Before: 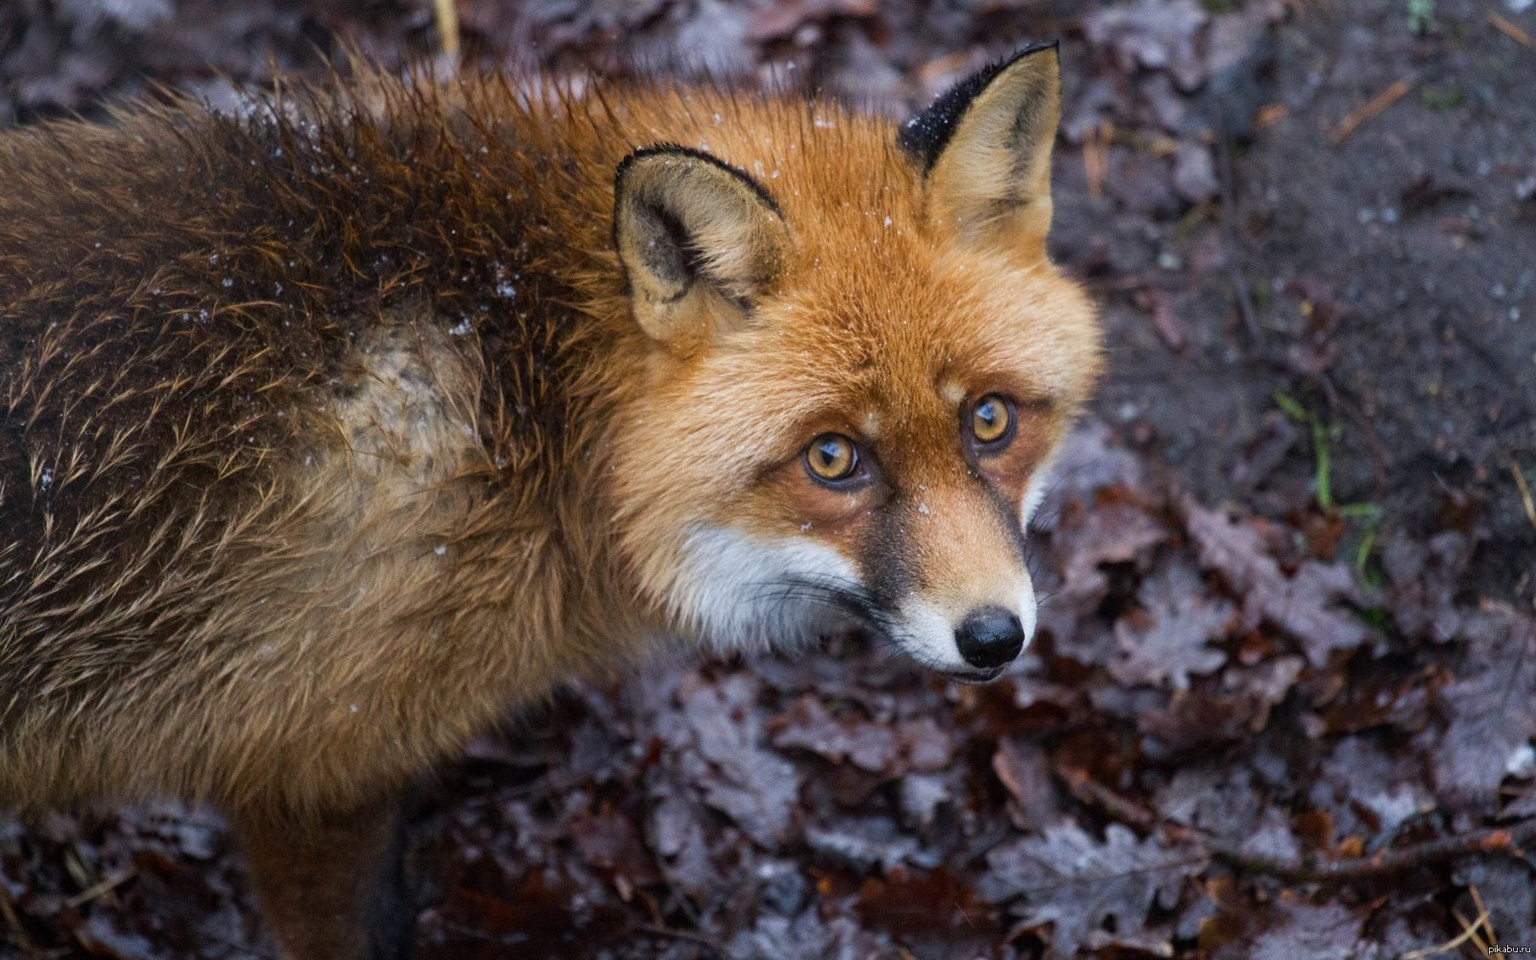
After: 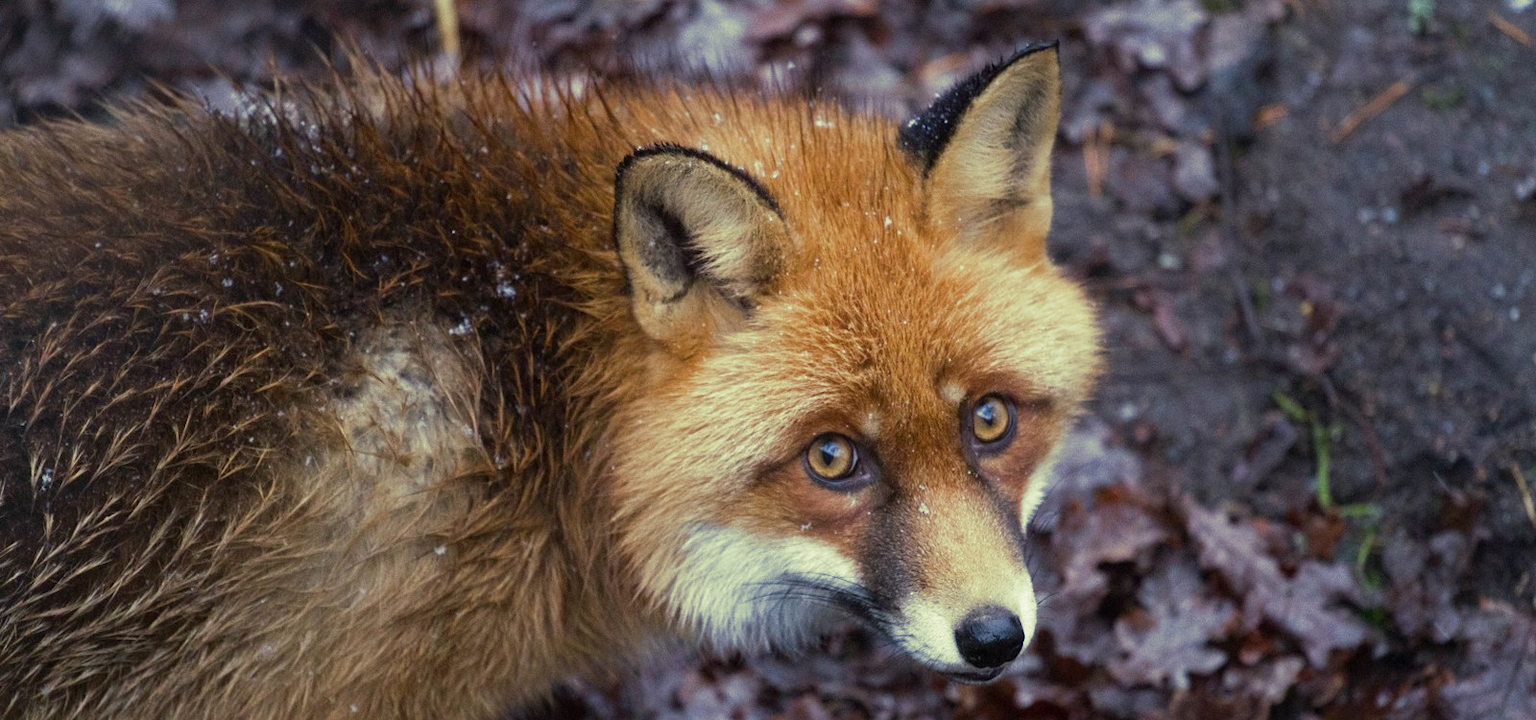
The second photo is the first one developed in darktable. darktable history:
exposure: compensate highlight preservation false
vibrance: vibrance 0%
crop: bottom 24.967%
split-toning: shadows › hue 290.82°, shadows › saturation 0.34, highlights › saturation 0.38, balance 0, compress 50%
